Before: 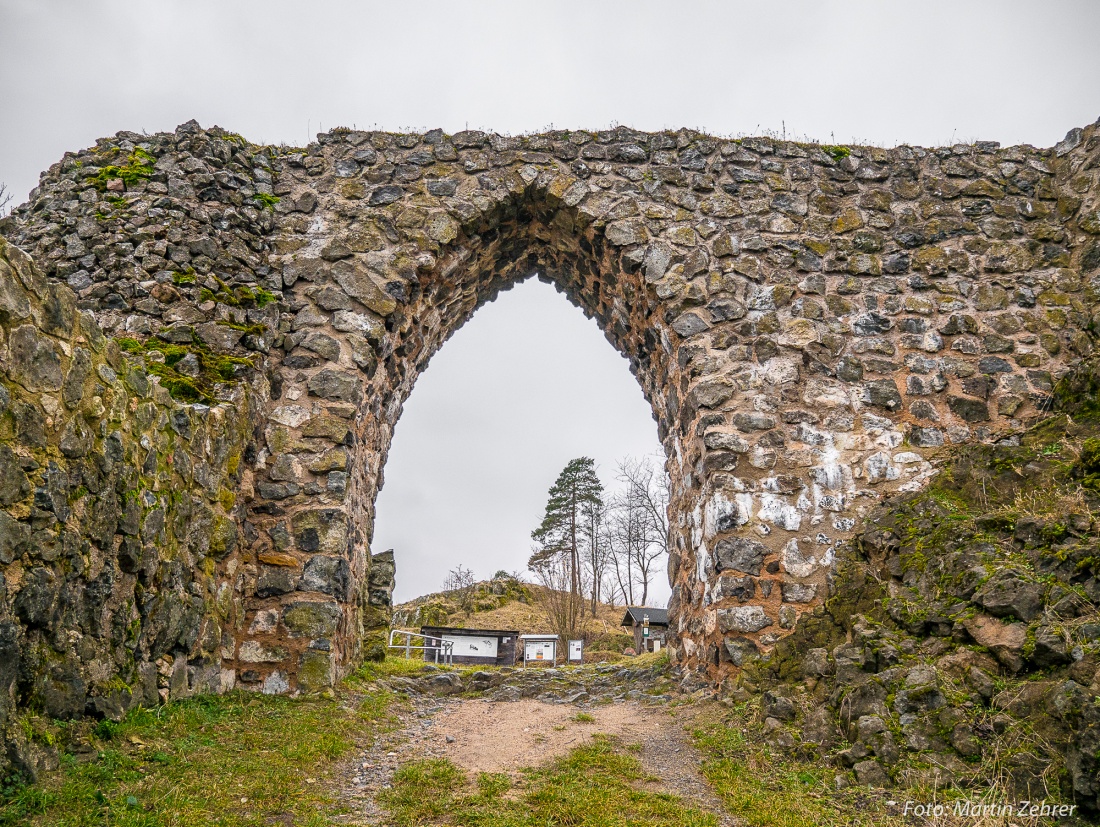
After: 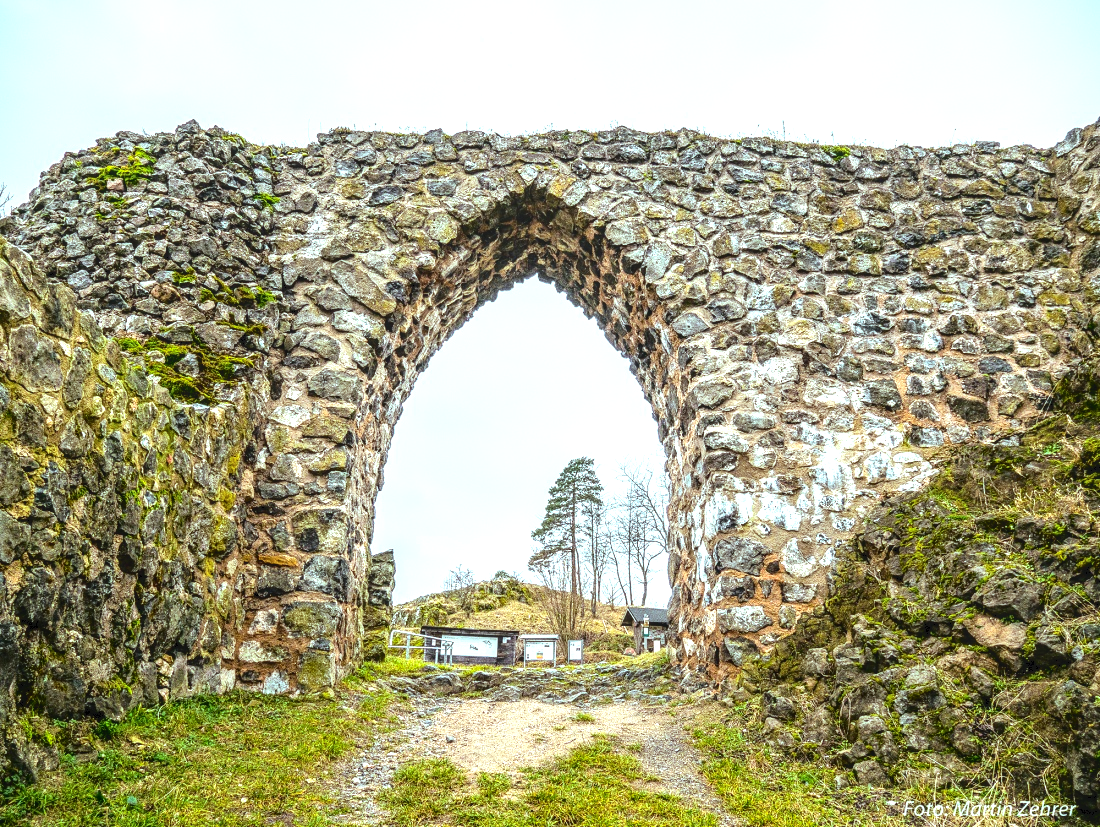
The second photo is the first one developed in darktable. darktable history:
local contrast: detail 130%
tone curve: curves: ch0 [(0, 0) (0.003, 0.09) (0.011, 0.095) (0.025, 0.097) (0.044, 0.108) (0.069, 0.117) (0.1, 0.129) (0.136, 0.151) (0.177, 0.185) (0.224, 0.229) (0.277, 0.299) (0.335, 0.379) (0.399, 0.469) (0.468, 0.55) (0.543, 0.629) (0.623, 0.702) (0.709, 0.775) (0.801, 0.85) (0.898, 0.91) (1, 1)], color space Lab, independent channels, preserve colors none
color balance rgb: highlights gain › chroma 4.001%, highlights gain › hue 202.68°, perceptual saturation grading › global saturation 0.639%, perceptual brilliance grading › global brilliance 11.854%, perceptual brilliance grading › highlights 14.845%, global vibrance 20%
